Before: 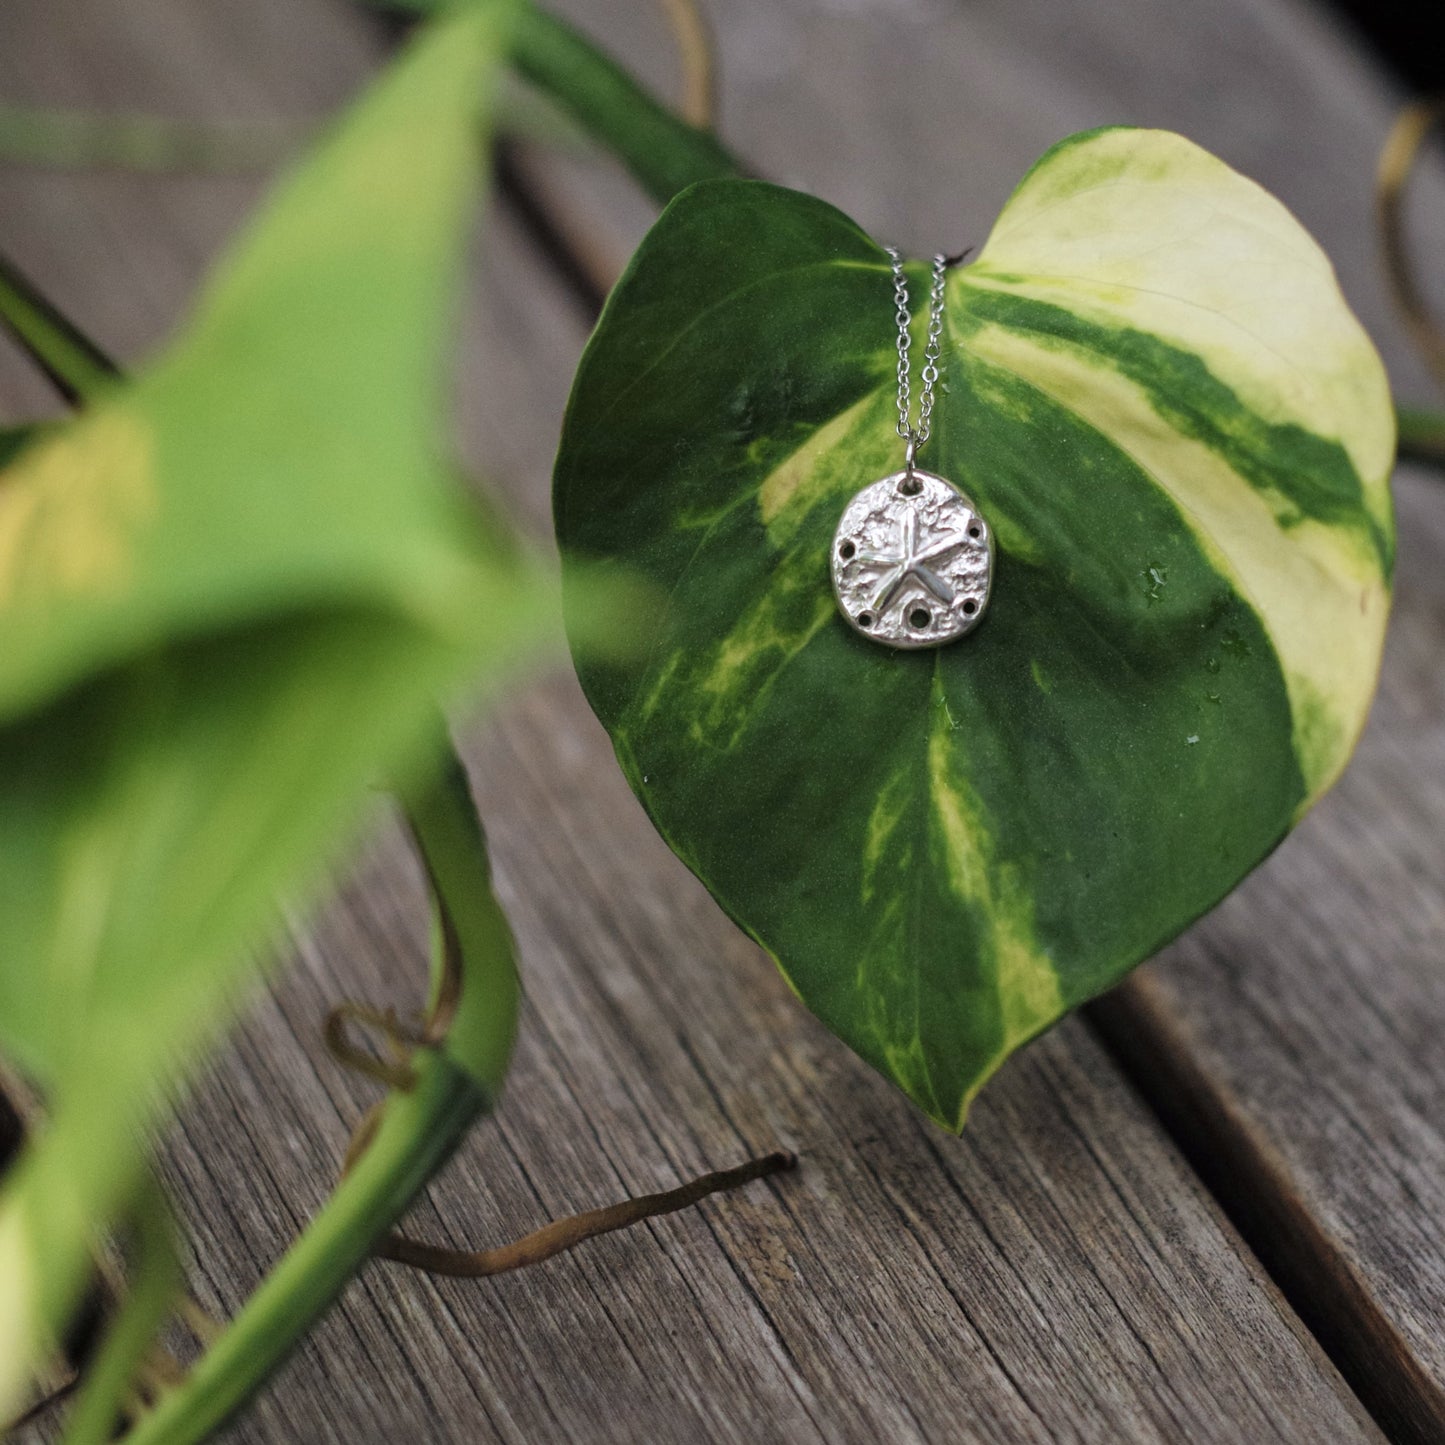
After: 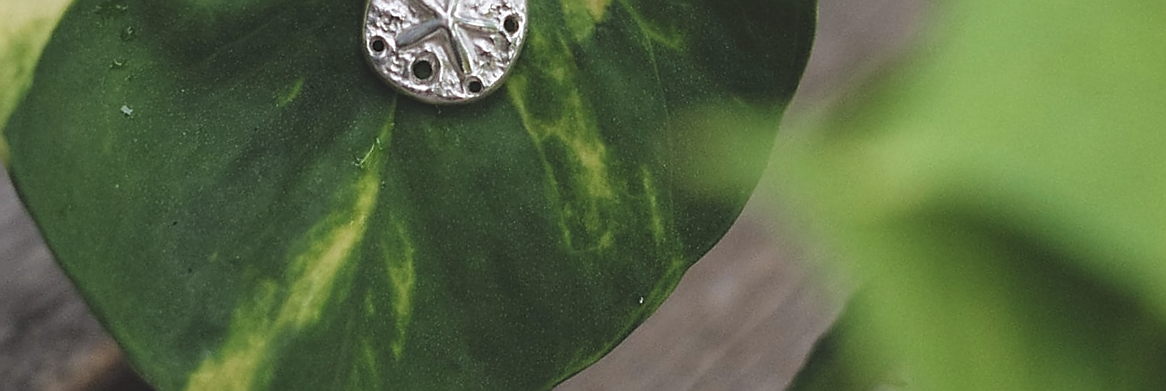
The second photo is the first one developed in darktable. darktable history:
sharpen: radius 1.4, amount 1.25, threshold 0.7
crop and rotate: angle 16.12°, top 30.835%, bottom 35.653%
exposure: black level correction -0.015, exposure -0.125 EV, compensate highlight preservation false
